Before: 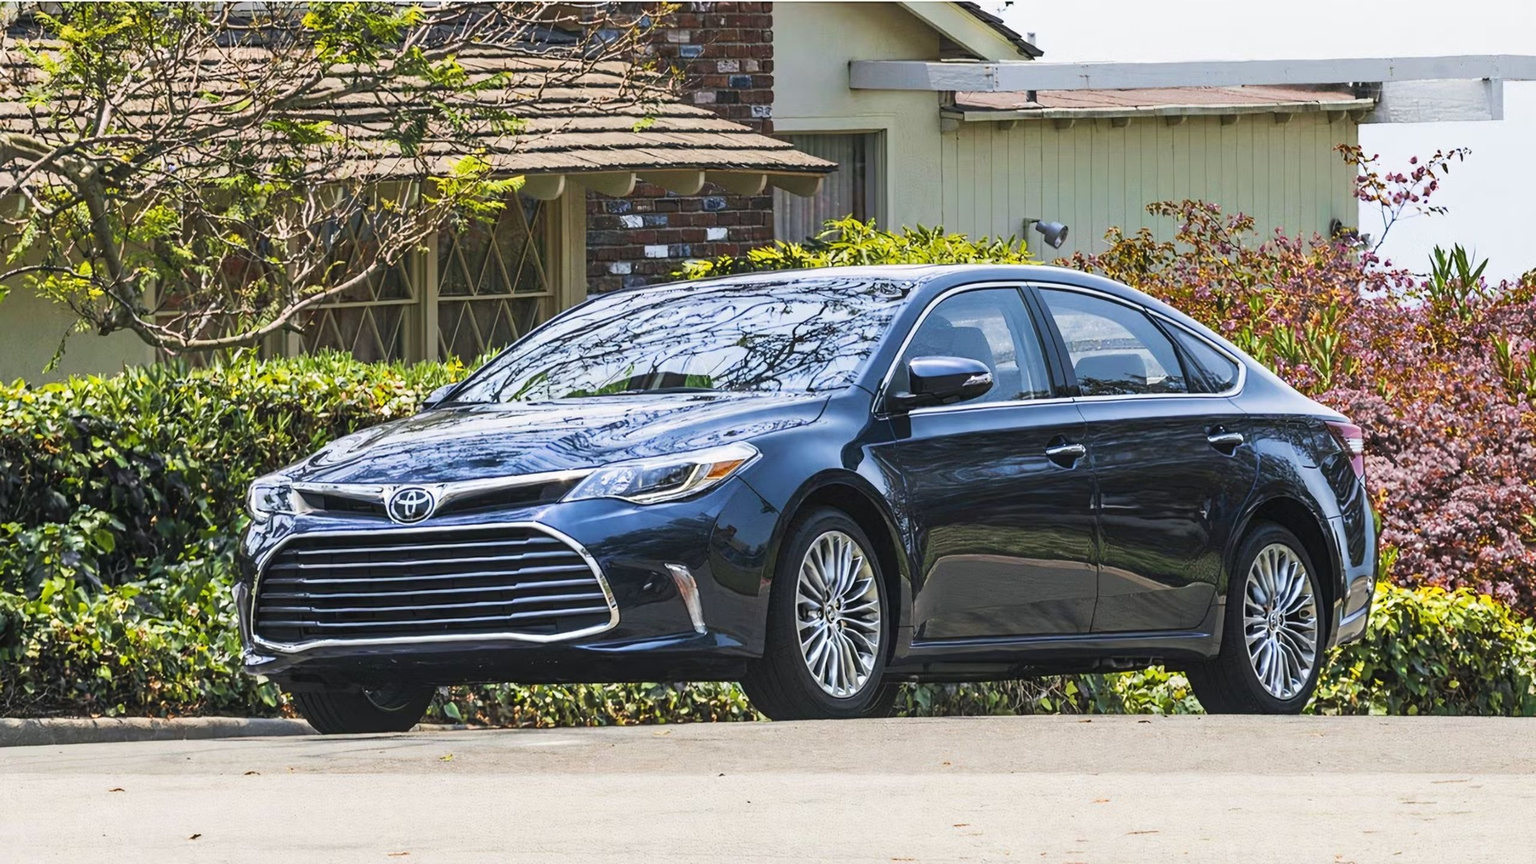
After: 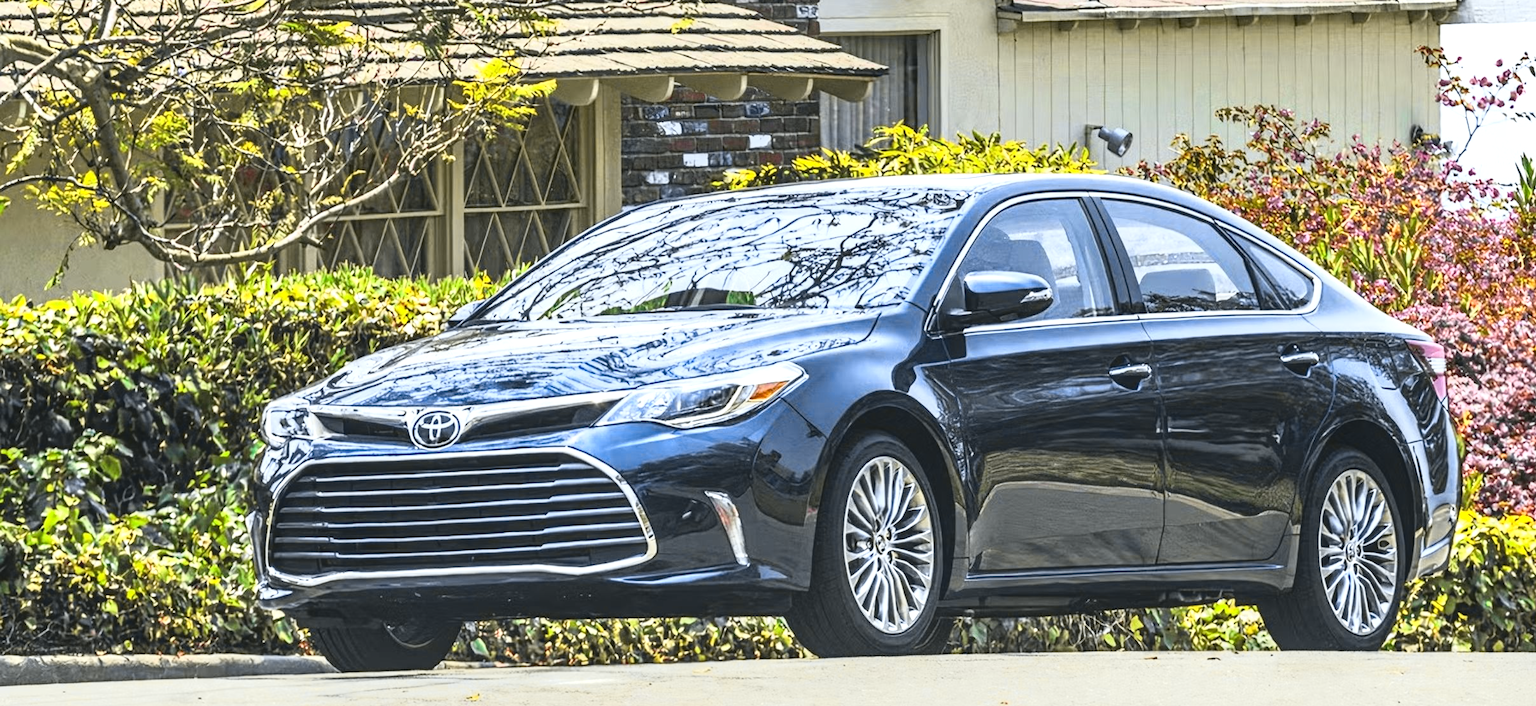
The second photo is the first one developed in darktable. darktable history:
crop and rotate: angle 0.03°, top 11.643%, right 5.651%, bottom 11.189%
exposure: black level correction 0, exposure 0.5 EV, compensate exposure bias true, compensate highlight preservation false
local contrast: on, module defaults
tone curve: curves: ch0 [(0, 0.074) (0.129, 0.136) (0.285, 0.301) (0.689, 0.764) (0.854, 0.926) (0.987, 0.977)]; ch1 [(0, 0) (0.337, 0.249) (0.434, 0.437) (0.485, 0.491) (0.515, 0.495) (0.566, 0.57) (0.625, 0.625) (0.764, 0.806) (1, 1)]; ch2 [(0, 0) (0.314, 0.301) (0.401, 0.411) (0.505, 0.499) (0.54, 0.54) (0.608, 0.613) (0.706, 0.735) (1, 1)], color space Lab, independent channels, preserve colors none
